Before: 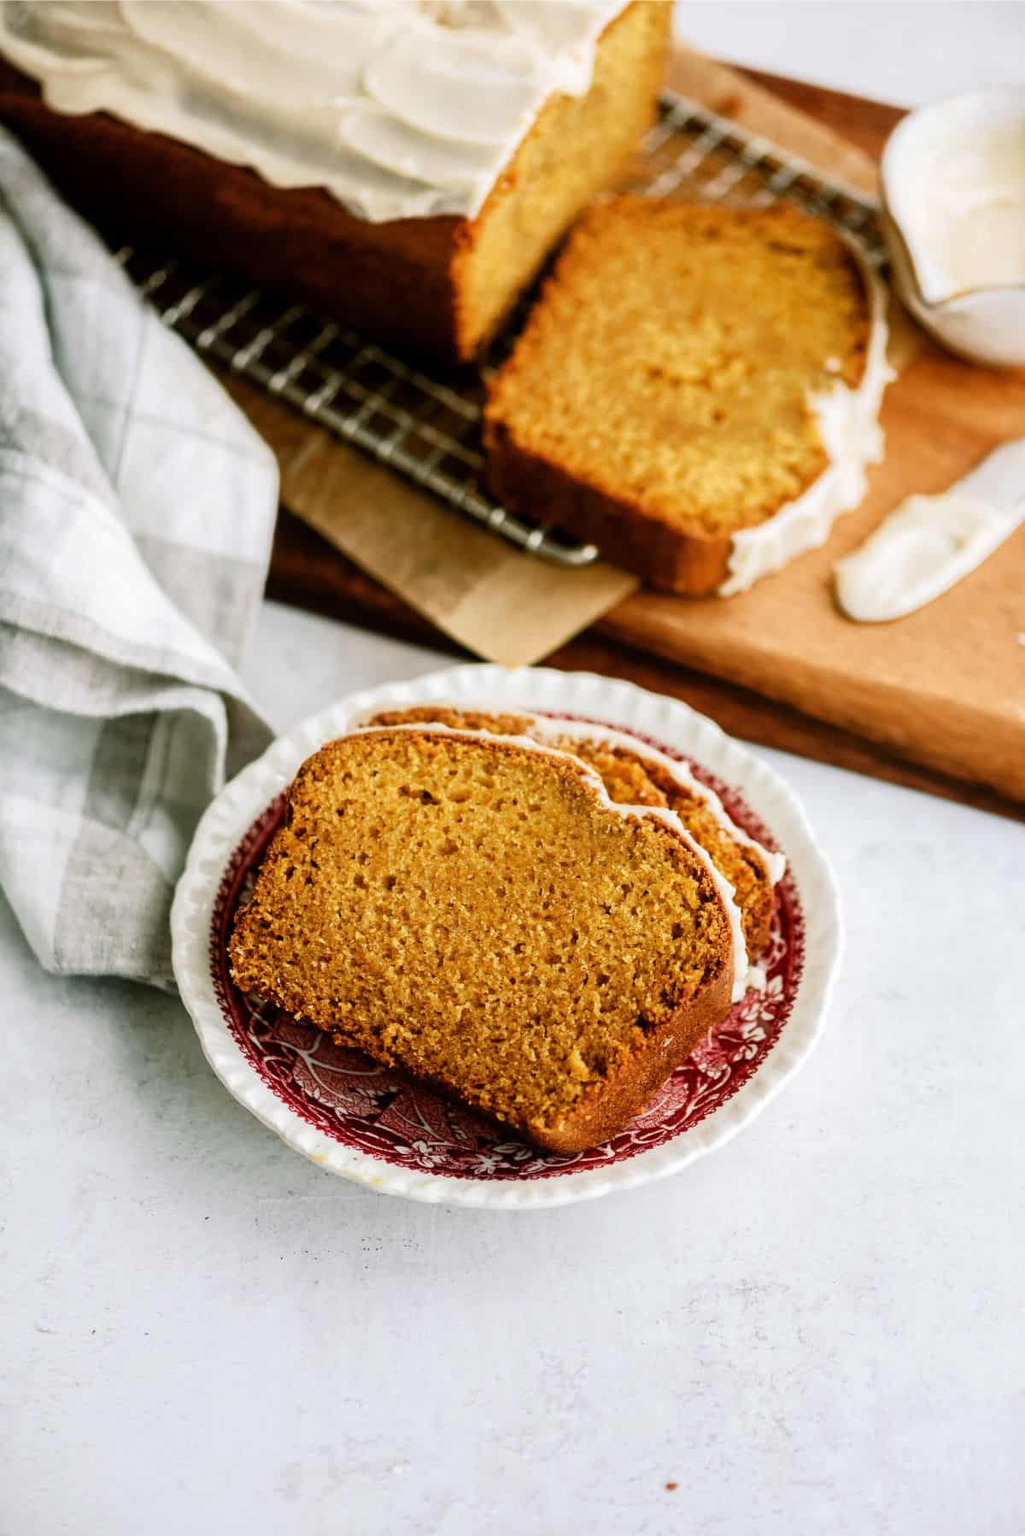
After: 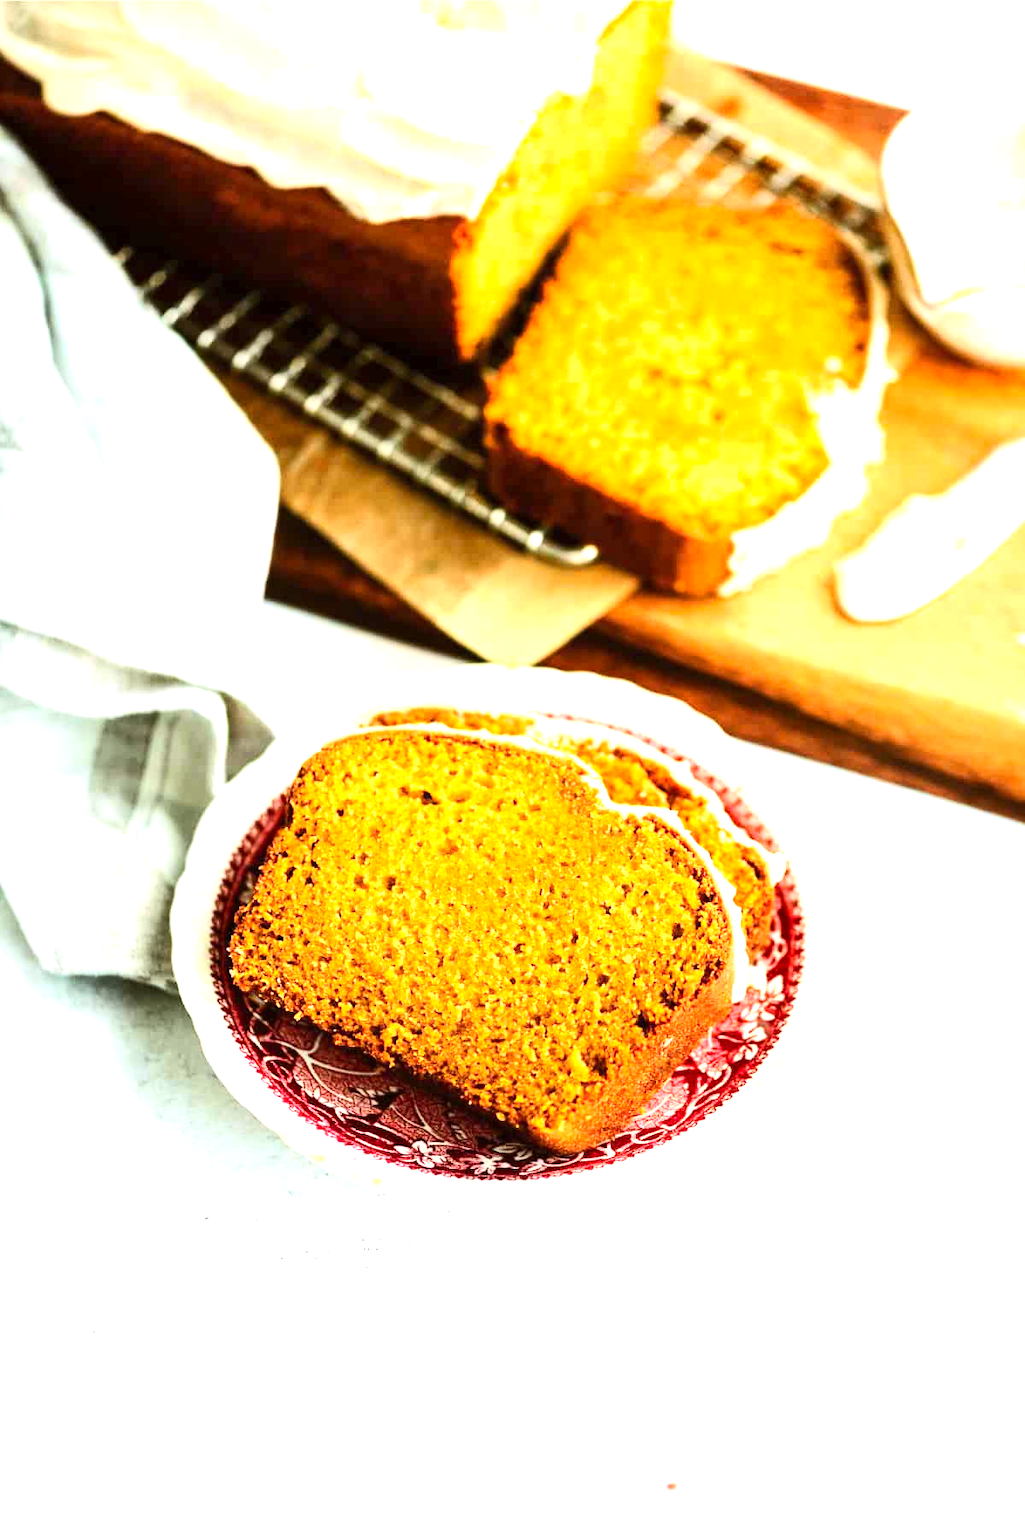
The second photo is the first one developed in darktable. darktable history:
contrast brightness saturation: contrast 0.196, brightness 0.166, saturation 0.226
exposure: black level correction 0, exposure 1.105 EV, compensate exposure bias true, compensate highlight preservation false
color correction: highlights a* -2.95, highlights b* -2.66, shadows a* 2.4, shadows b* 2.9
tone equalizer: -8 EV -0.381 EV, -7 EV -0.412 EV, -6 EV -0.302 EV, -5 EV -0.239 EV, -3 EV 0.206 EV, -2 EV 0.348 EV, -1 EV 0.413 EV, +0 EV 0.438 EV, edges refinement/feathering 500, mask exposure compensation -1.57 EV, preserve details no
